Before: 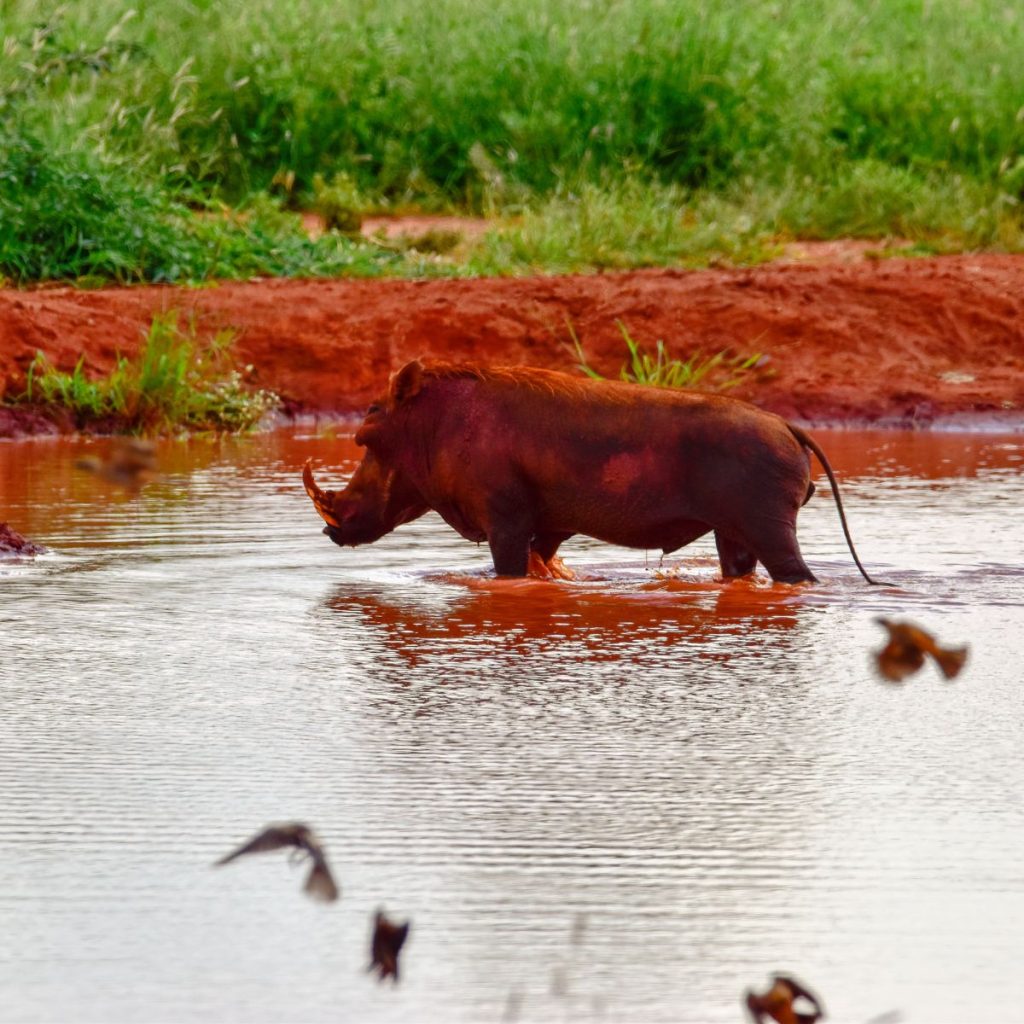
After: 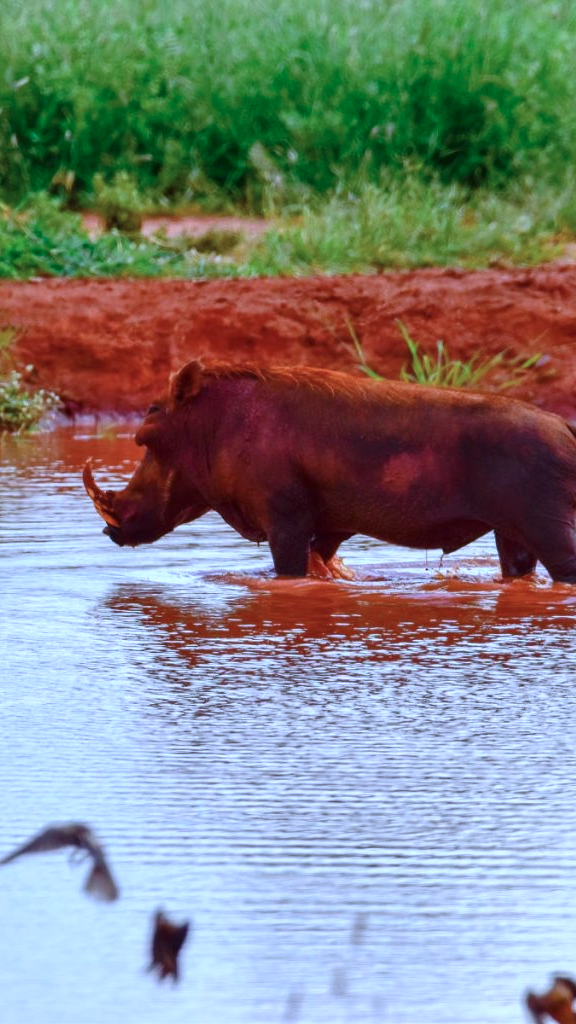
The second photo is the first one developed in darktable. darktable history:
color calibration: illuminant as shot in camera, adaptation linear Bradford (ICC v4), x 0.406, y 0.405, temperature 3570.35 K, saturation algorithm version 1 (2020)
crop: left 21.496%, right 22.254%
local contrast: mode bilateral grid, contrast 15, coarseness 36, detail 105%, midtone range 0.2
